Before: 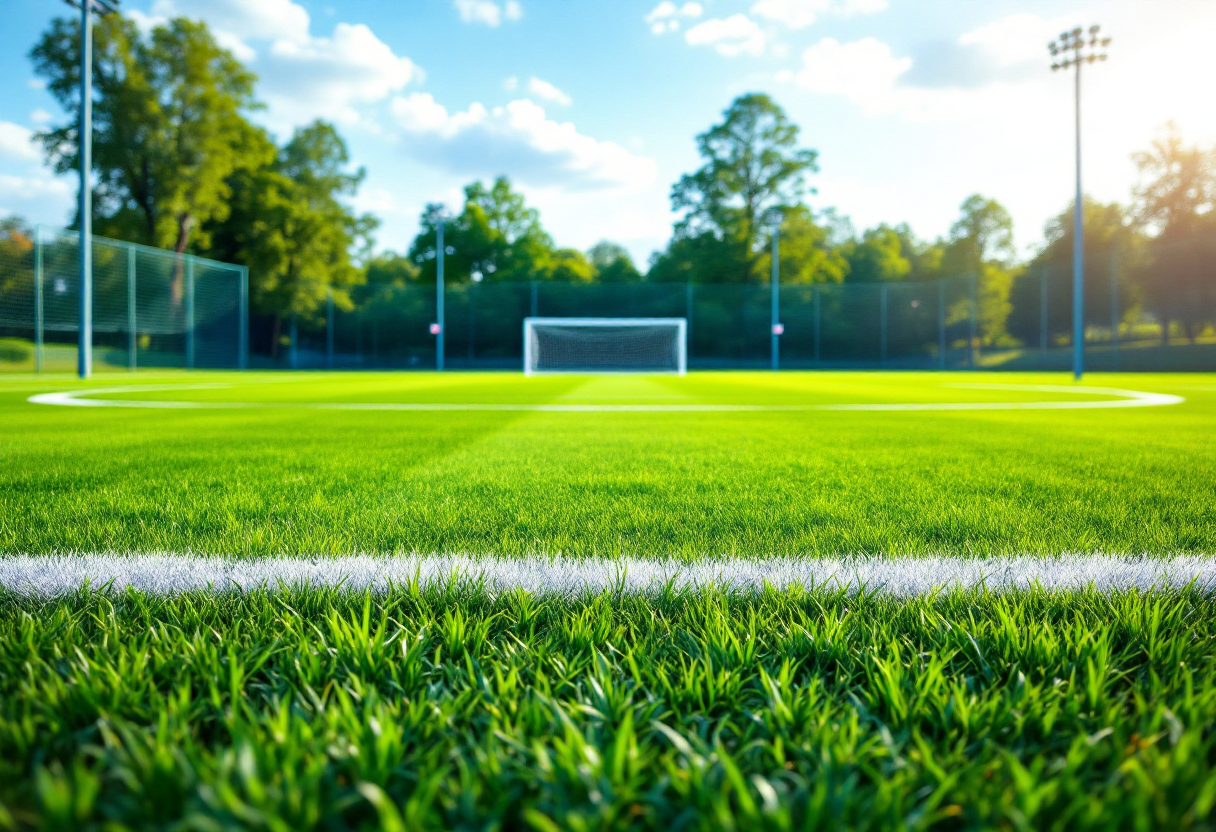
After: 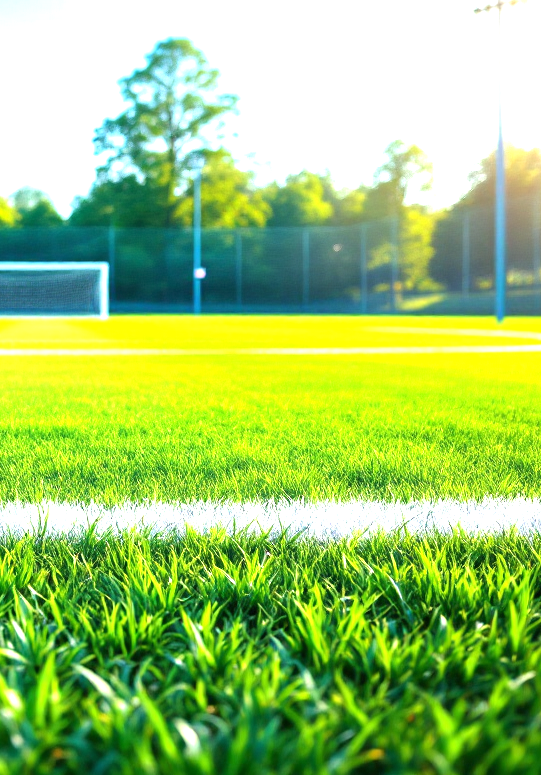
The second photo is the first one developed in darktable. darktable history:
crop: left 47.539%, top 6.796%, right 7.95%
exposure: black level correction 0, exposure 1.1 EV, compensate exposure bias true, compensate highlight preservation false
